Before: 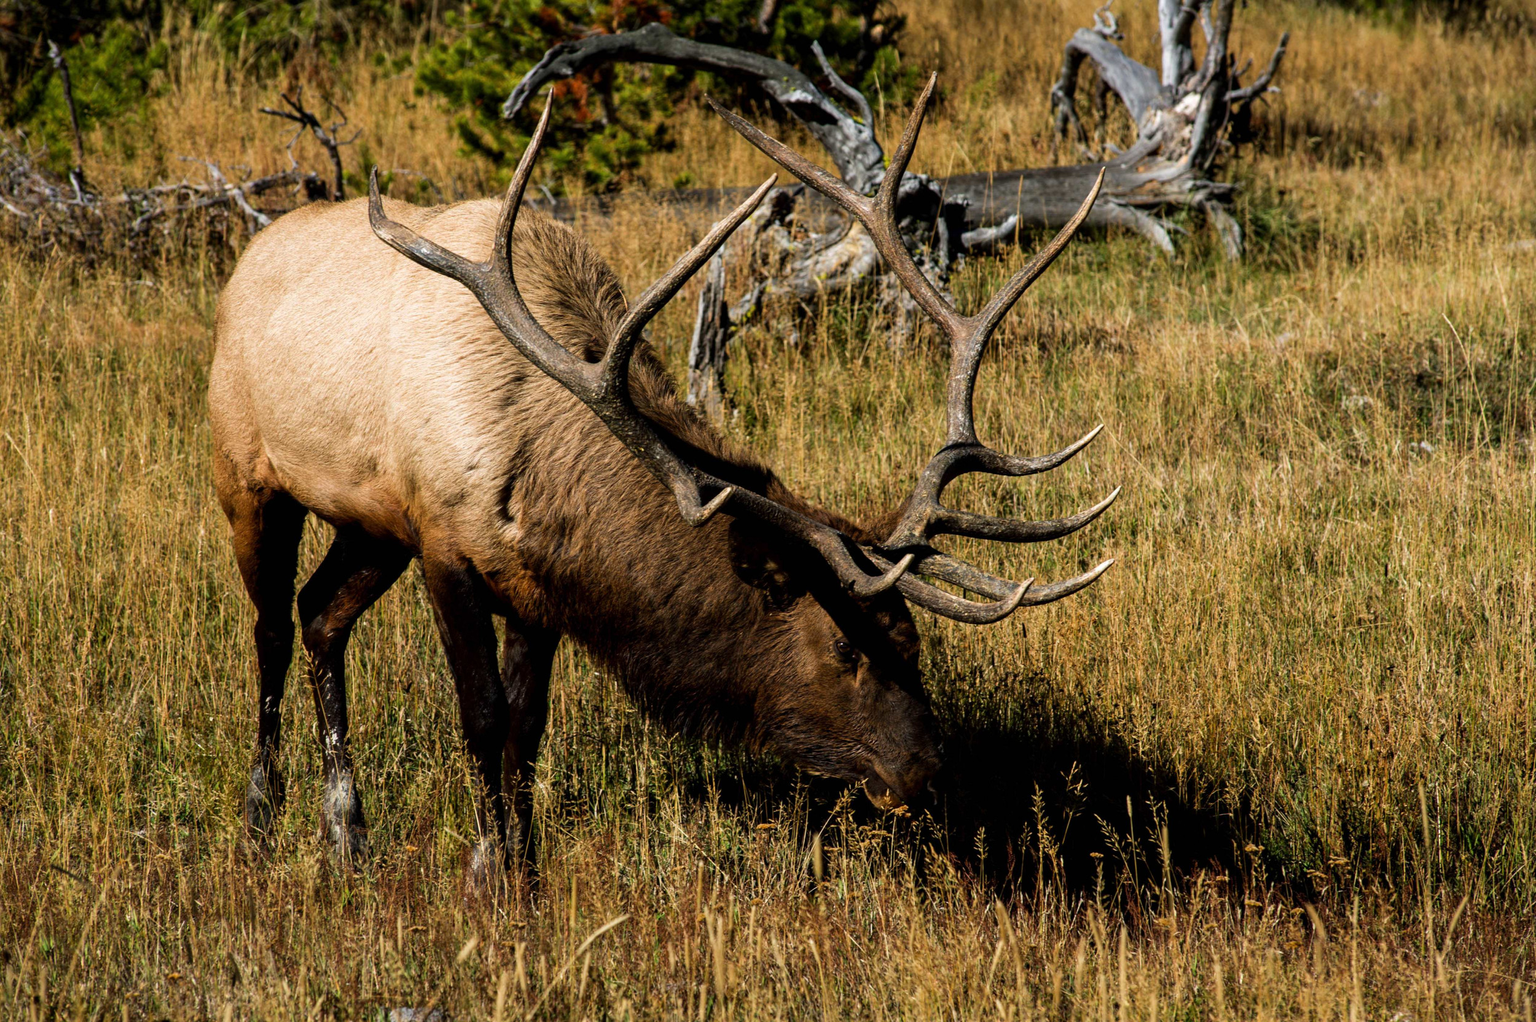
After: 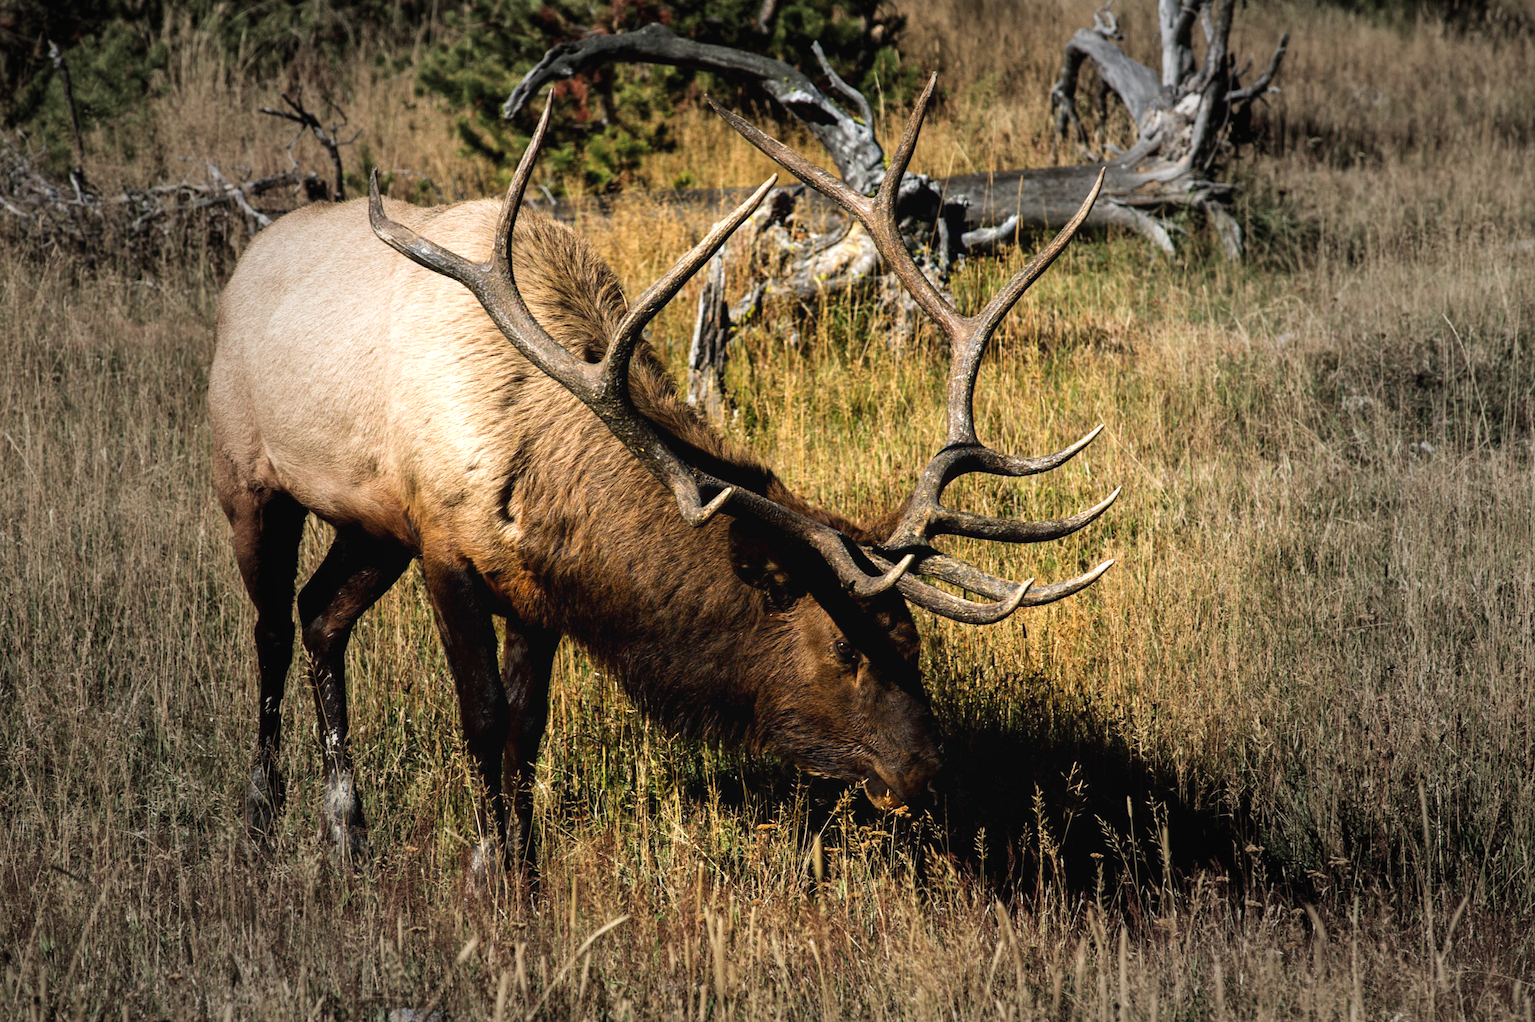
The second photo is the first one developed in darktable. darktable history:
base curve: curves: ch0 [(0, 0) (0.283, 0.295) (1, 1)], preserve colors none
exposure: black level correction -0.002, exposure 0.54 EV, compensate highlight preservation false
vignetting: fall-off start 40%, fall-off radius 40%
